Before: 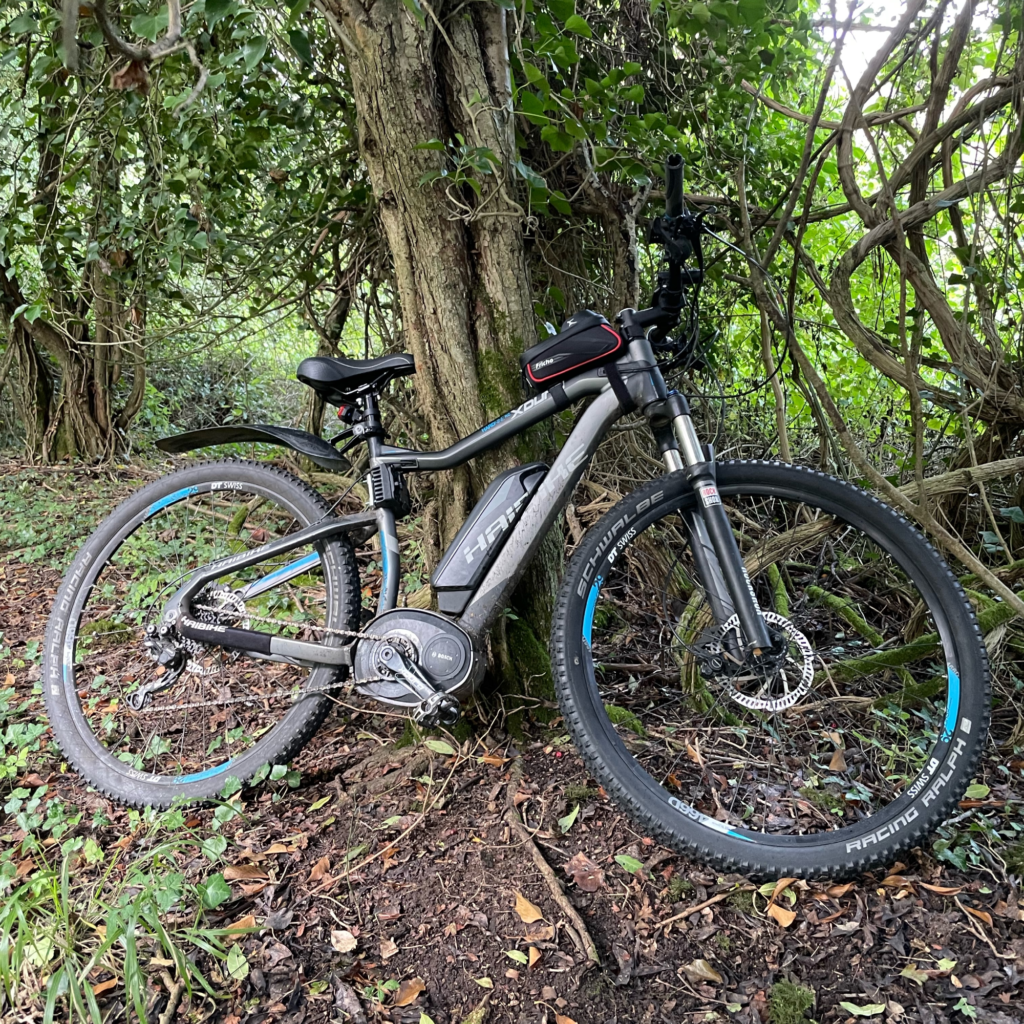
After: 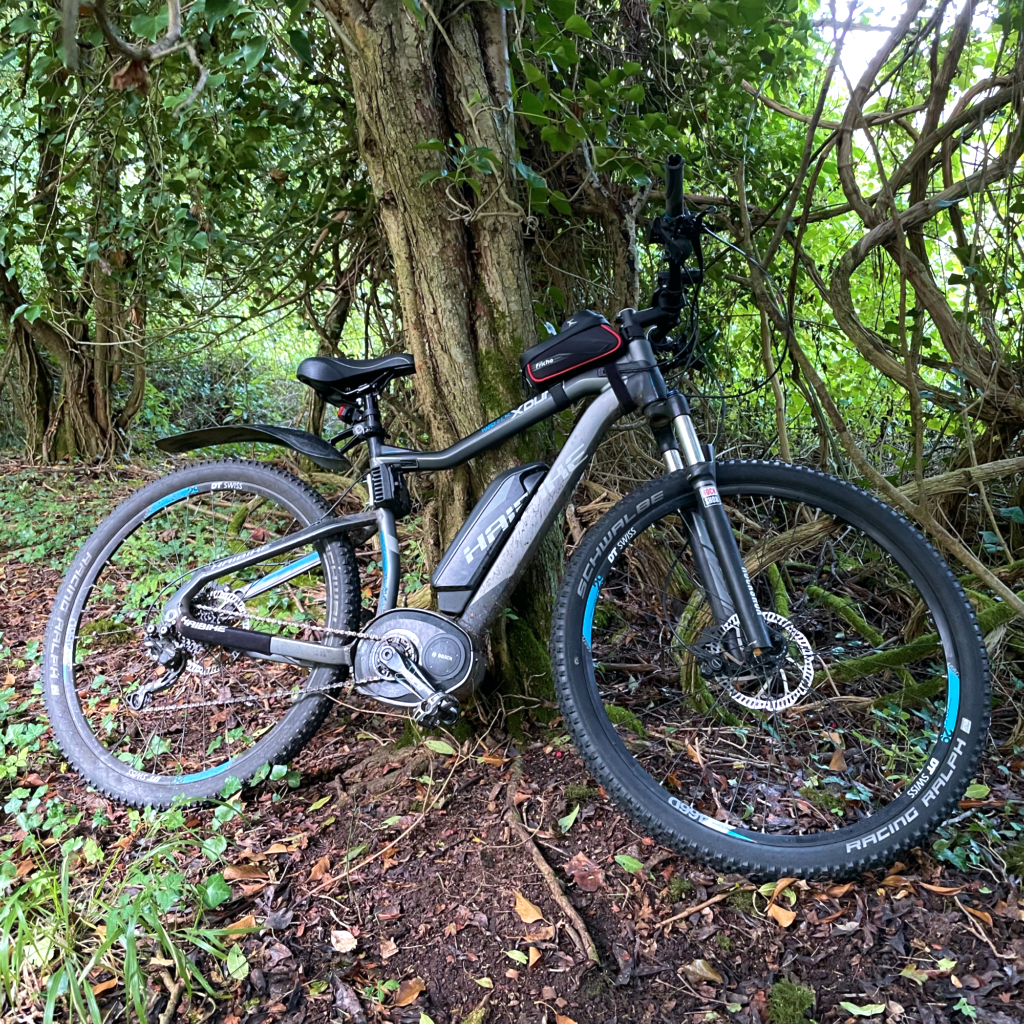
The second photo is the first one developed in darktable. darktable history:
velvia: strength 45%
color correction: highlights a* -0.137, highlights b* -5.91, shadows a* -0.137, shadows b* -0.137
tone equalizer: -8 EV -0.001 EV, -7 EV 0.001 EV, -6 EV -0.002 EV, -5 EV -0.003 EV, -4 EV -0.062 EV, -3 EV -0.222 EV, -2 EV -0.267 EV, -1 EV 0.105 EV, +0 EV 0.303 EV
white balance: red 0.988, blue 1.017
